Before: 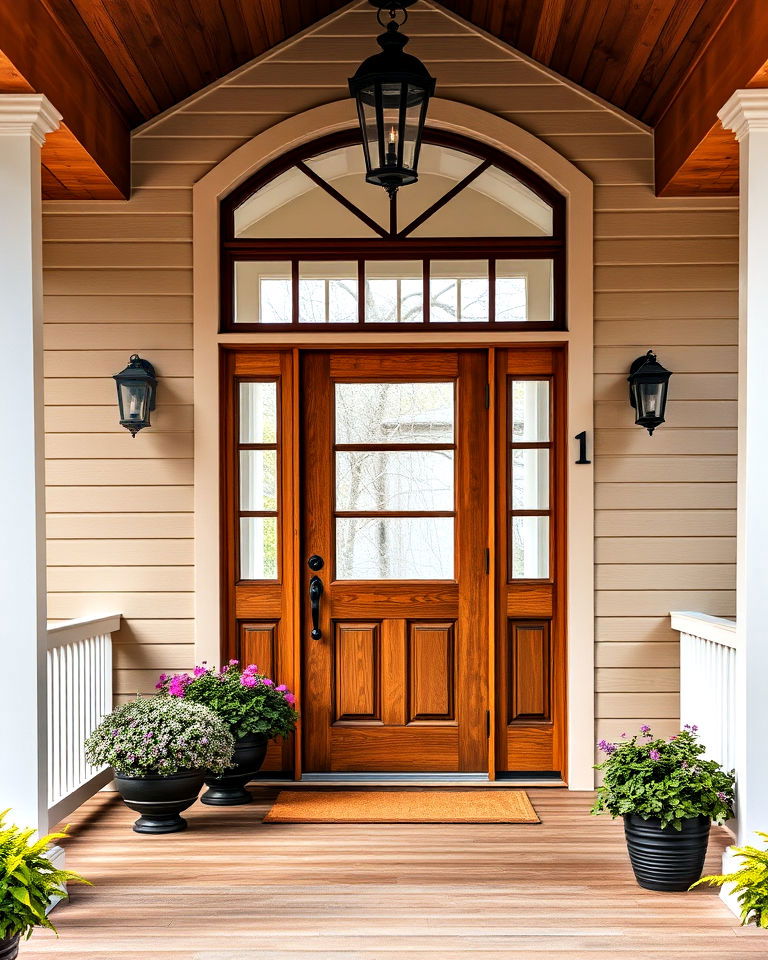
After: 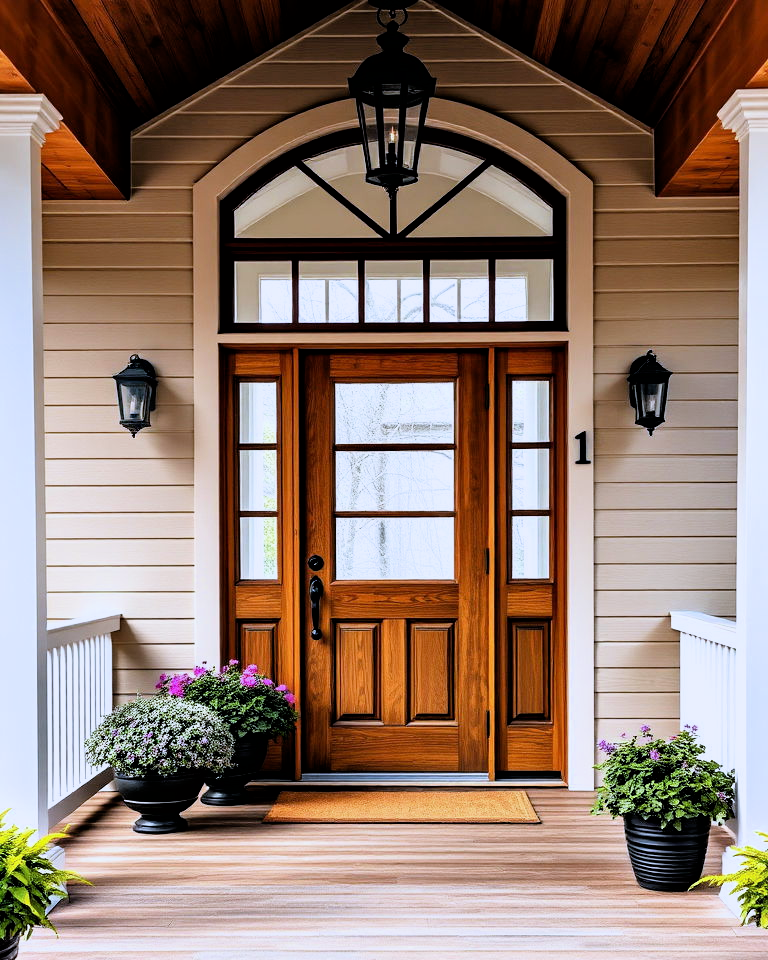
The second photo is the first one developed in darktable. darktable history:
white balance: red 0.948, green 1.02, blue 1.176
filmic rgb: black relative exposure -4.93 EV, white relative exposure 2.84 EV, hardness 3.72
